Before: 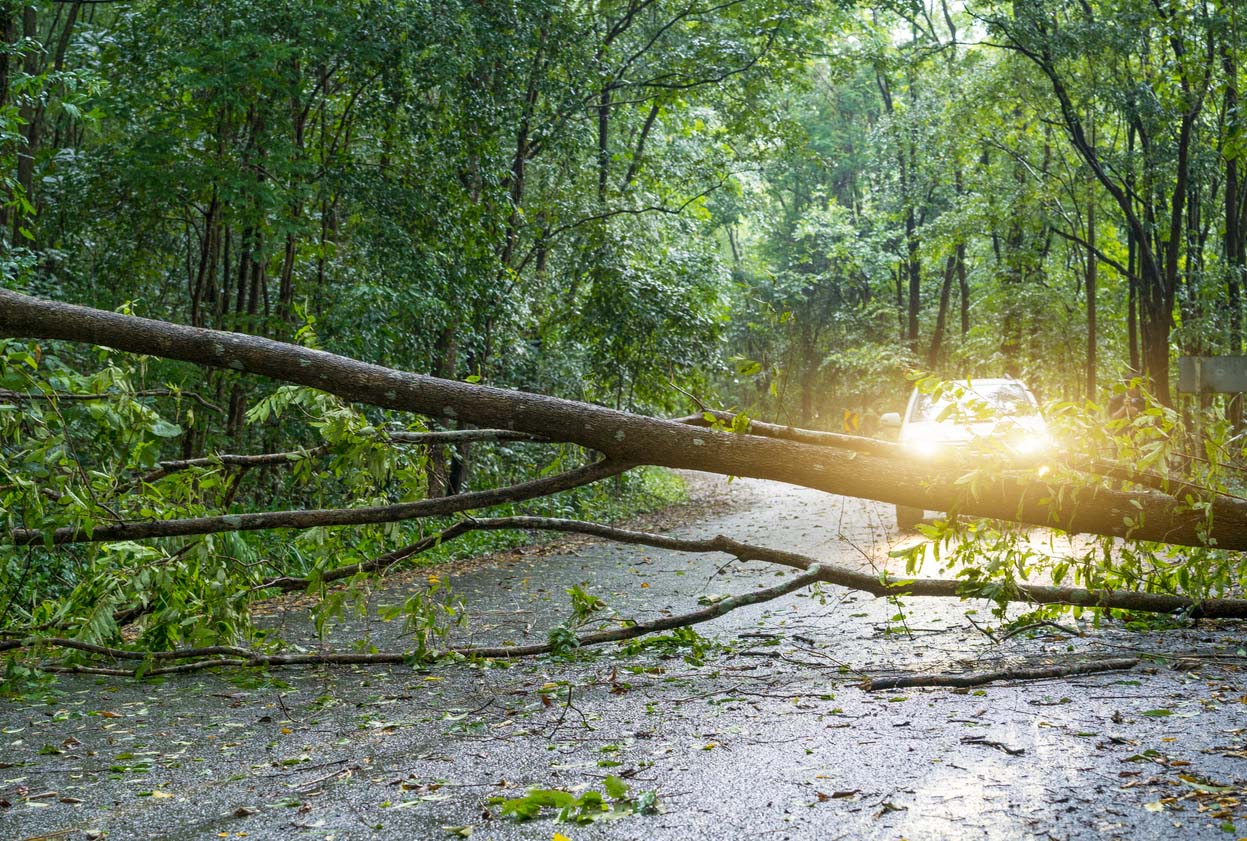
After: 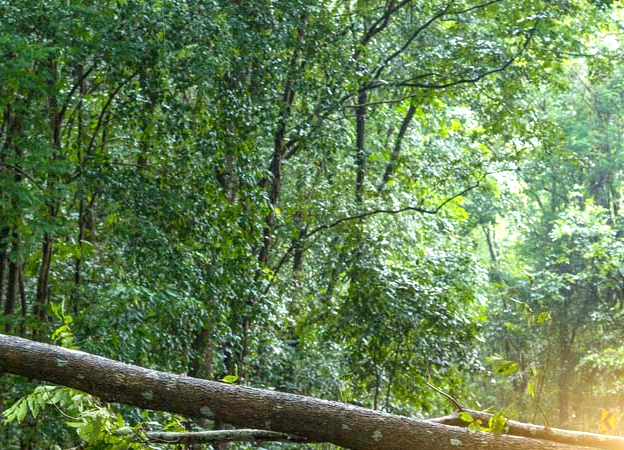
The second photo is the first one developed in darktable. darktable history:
exposure: exposure 0.657 EV, compensate highlight preservation false
crop: left 19.556%, right 30.401%, bottom 46.458%
